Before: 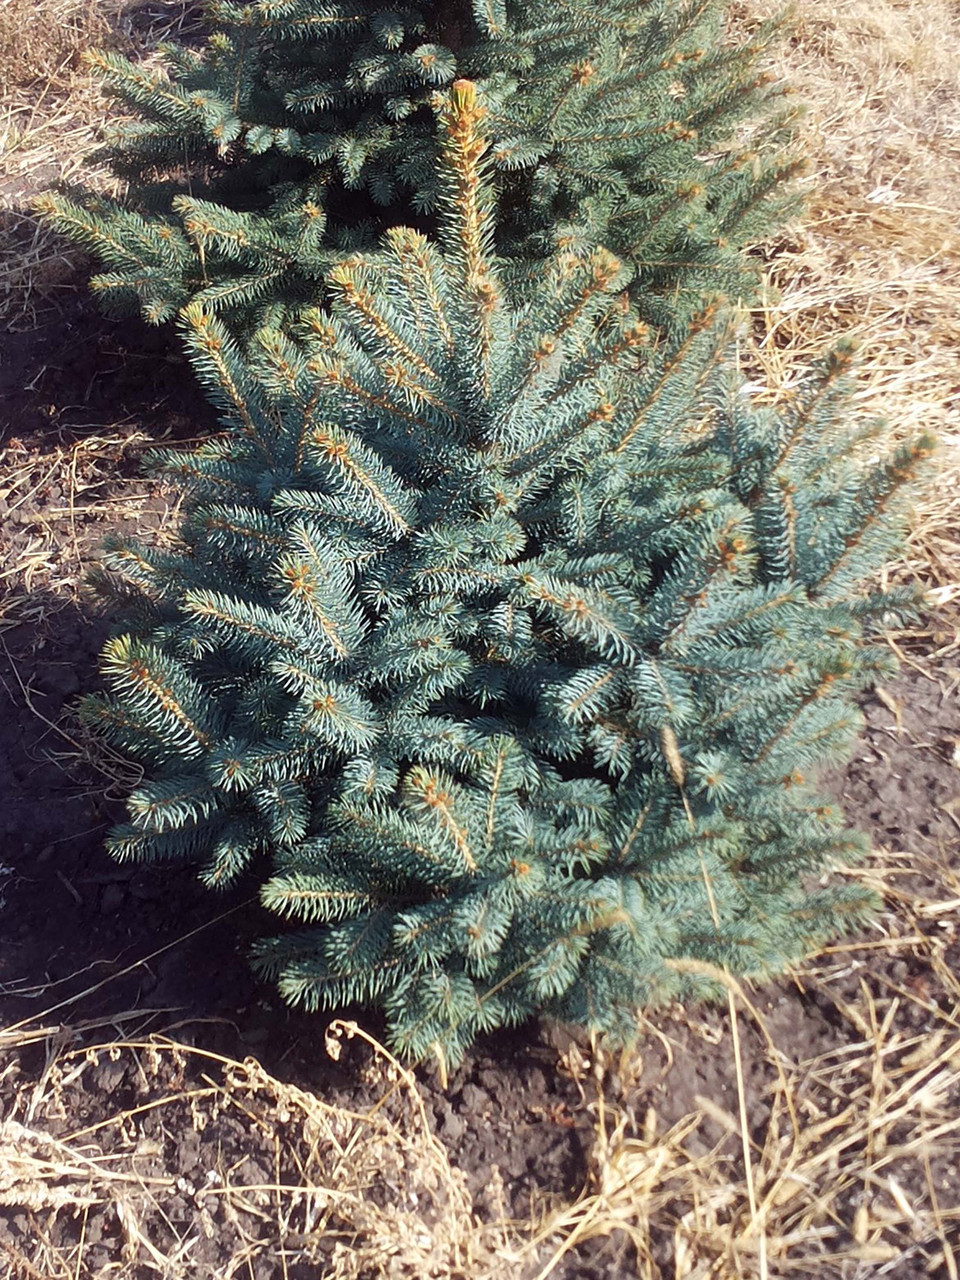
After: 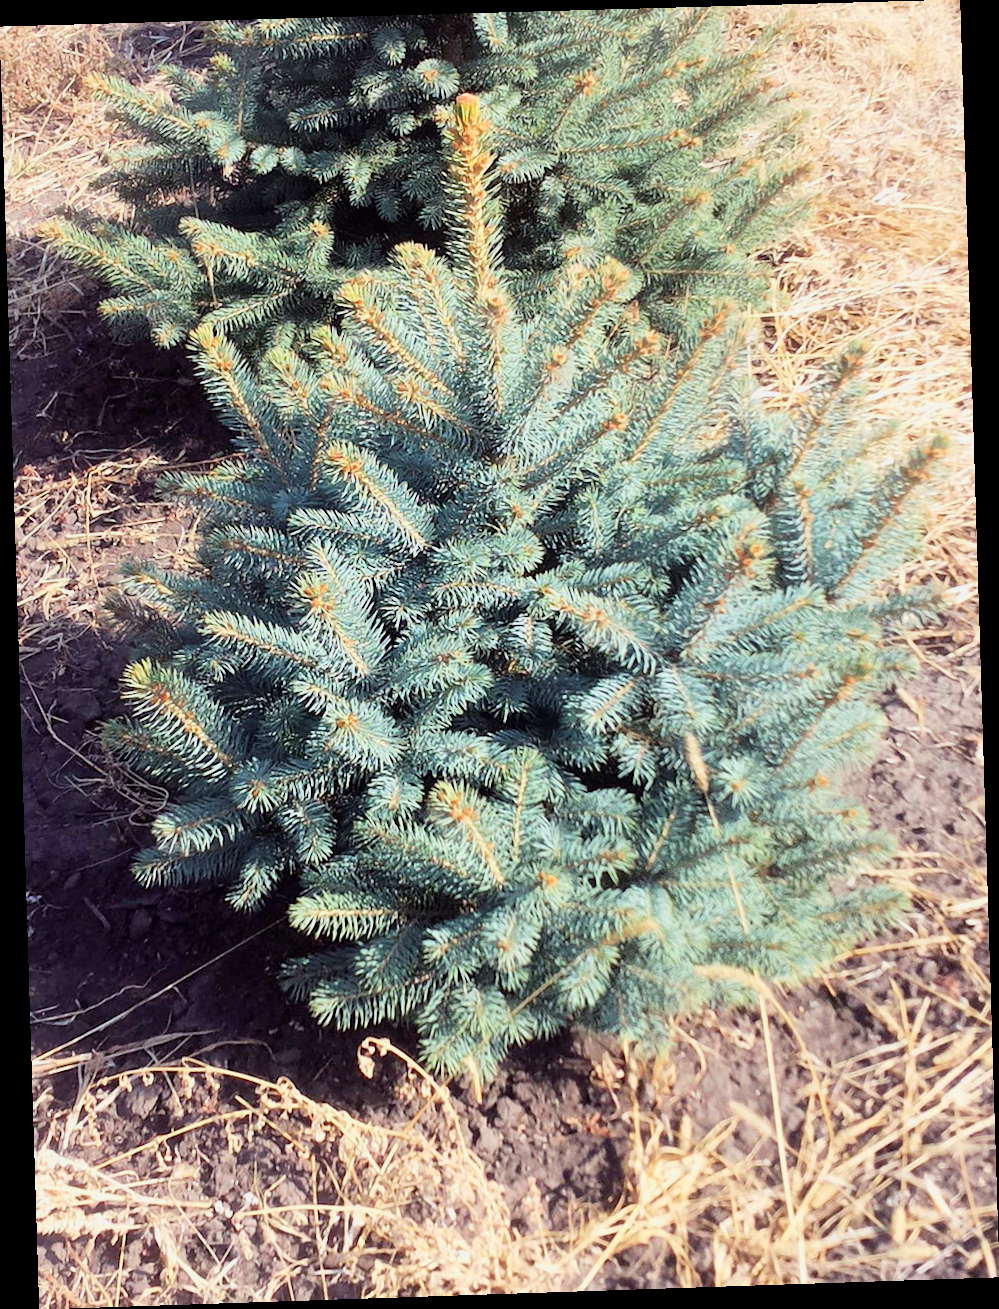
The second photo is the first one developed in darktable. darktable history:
rotate and perspective: rotation -1.77°, lens shift (horizontal) 0.004, automatic cropping off
filmic rgb: black relative exposure -7.65 EV, white relative exposure 4.56 EV, hardness 3.61, color science v6 (2022)
exposure: black level correction 0.001, exposure 1.05 EV, compensate exposure bias true, compensate highlight preservation false
